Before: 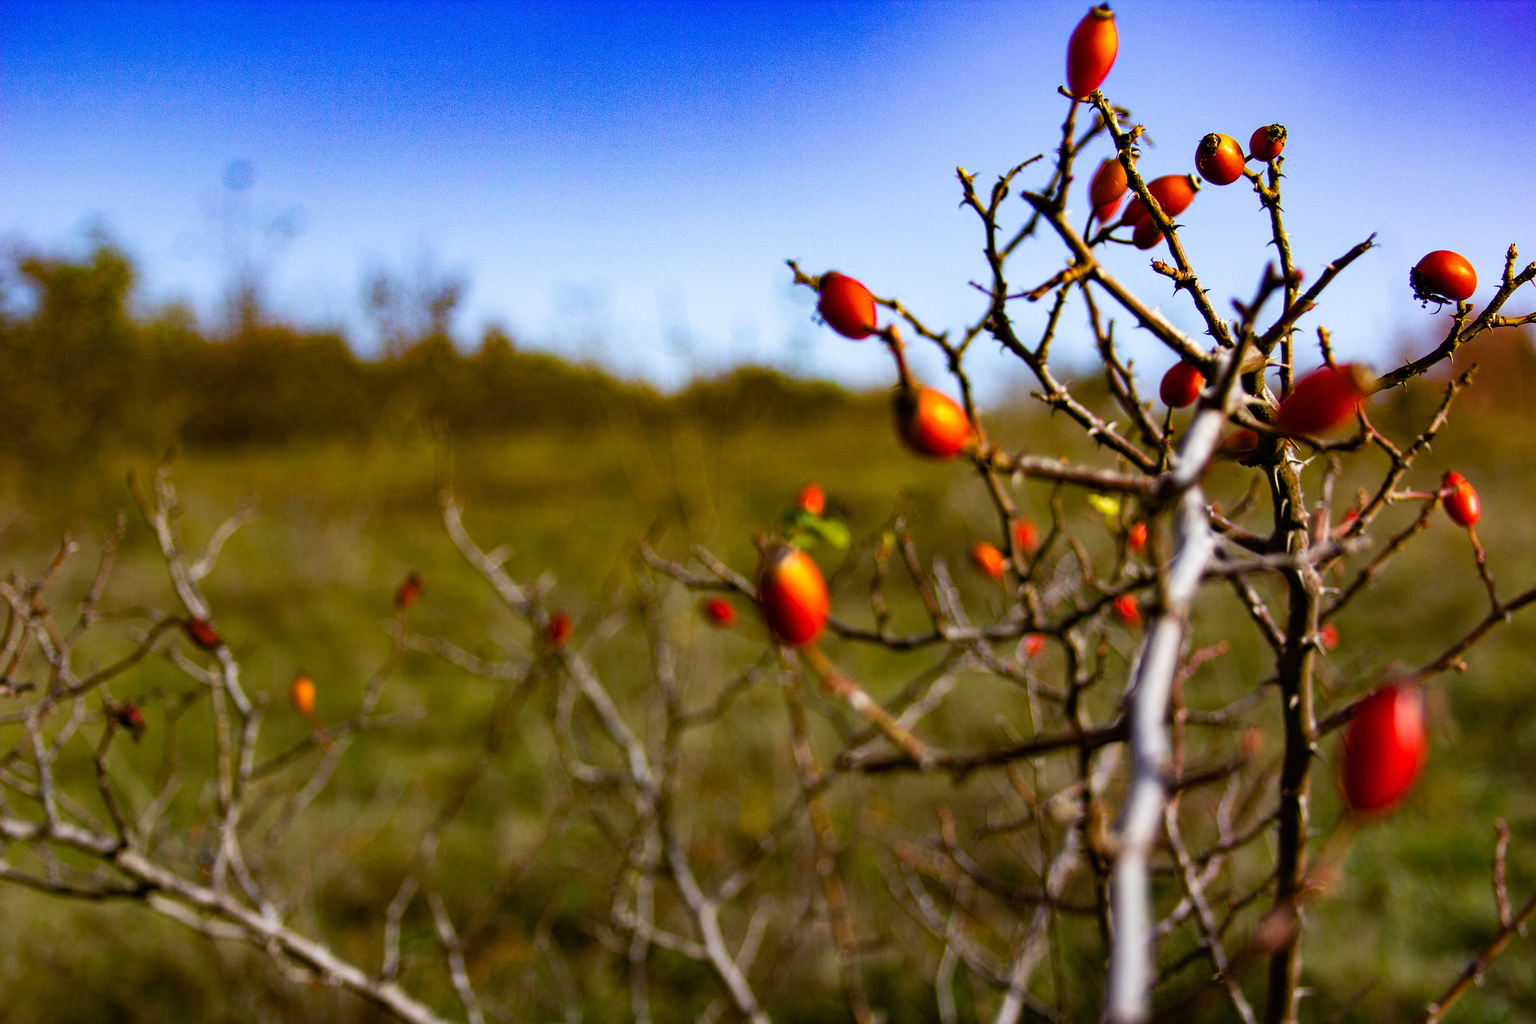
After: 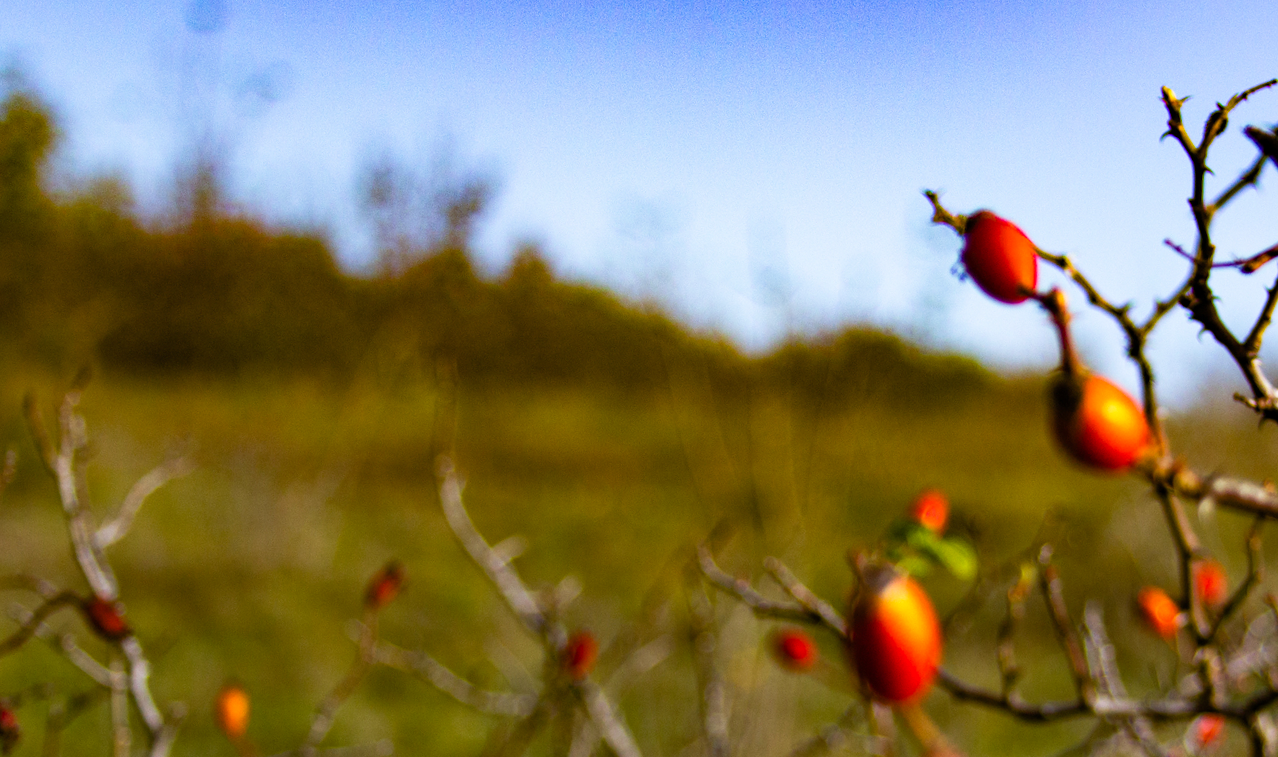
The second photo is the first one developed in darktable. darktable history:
crop and rotate: angle -4.99°, left 2.122%, top 6.945%, right 27.566%, bottom 30.519%
tone curve: curves: ch0 [(0, 0) (0.003, 0.003) (0.011, 0.012) (0.025, 0.026) (0.044, 0.046) (0.069, 0.072) (0.1, 0.104) (0.136, 0.141) (0.177, 0.185) (0.224, 0.234) (0.277, 0.289) (0.335, 0.349) (0.399, 0.415) (0.468, 0.488) (0.543, 0.566) (0.623, 0.649) (0.709, 0.739) (0.801, 0.834) (0.898, 0.923) (1, 1)], preserve colors none
